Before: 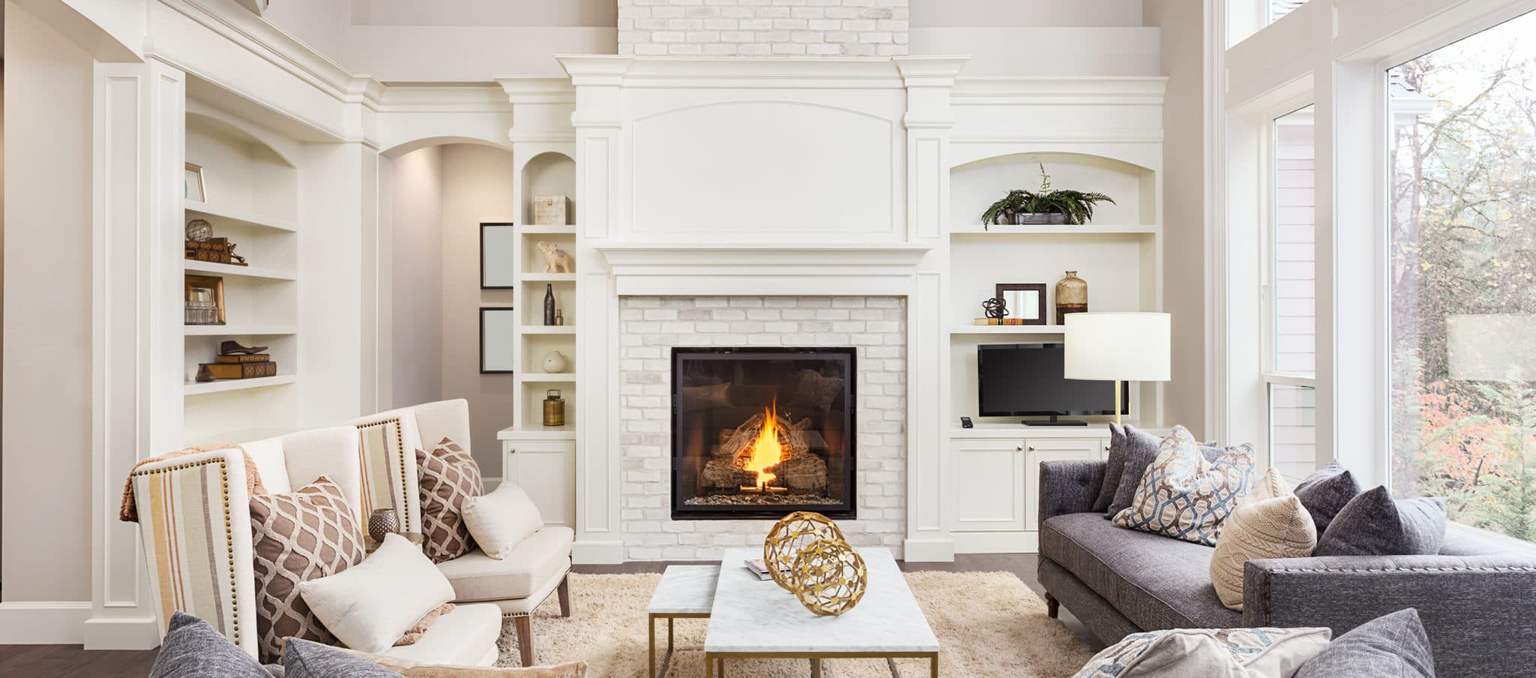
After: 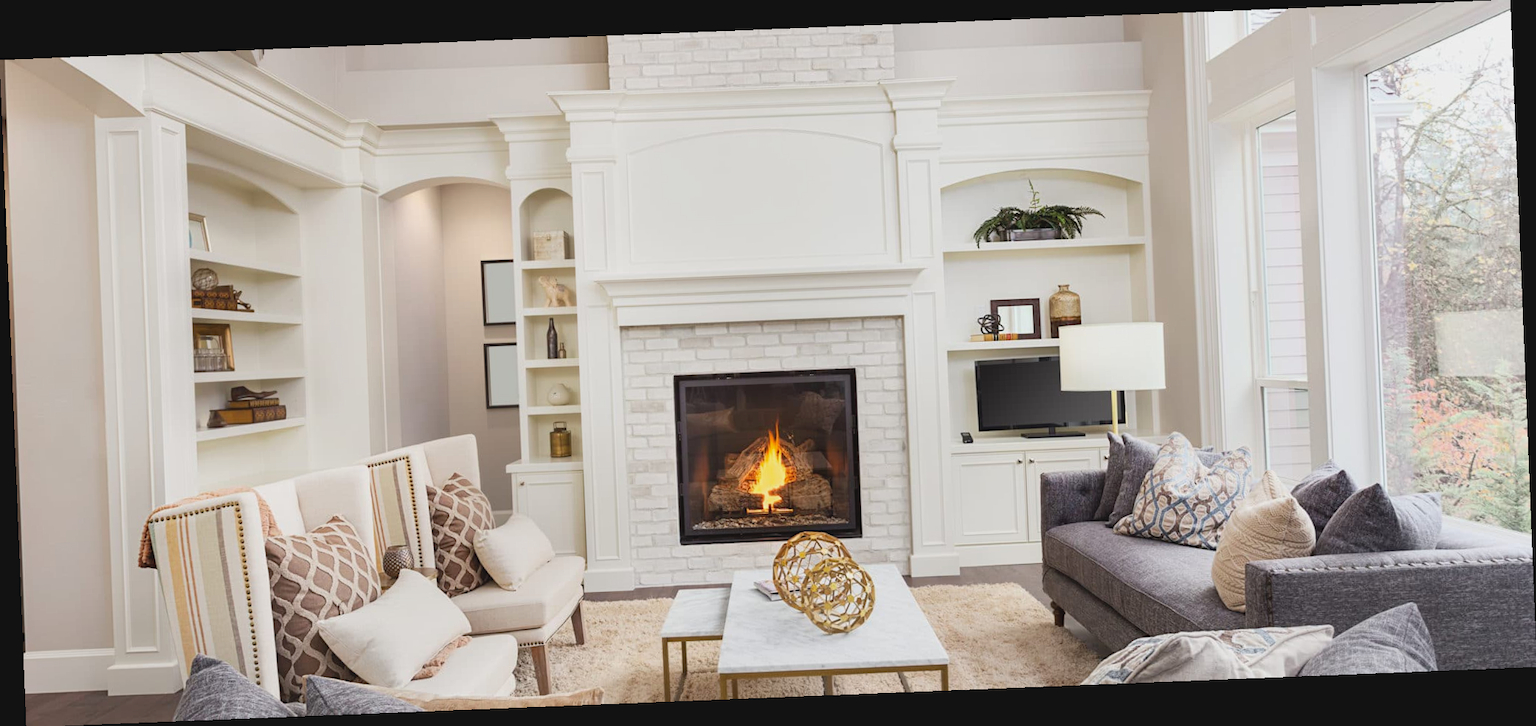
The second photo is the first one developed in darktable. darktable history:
contrast brightness saturation: contrast -0.11
rotate and perspective: rotation -2.29°, automatic cropping off
